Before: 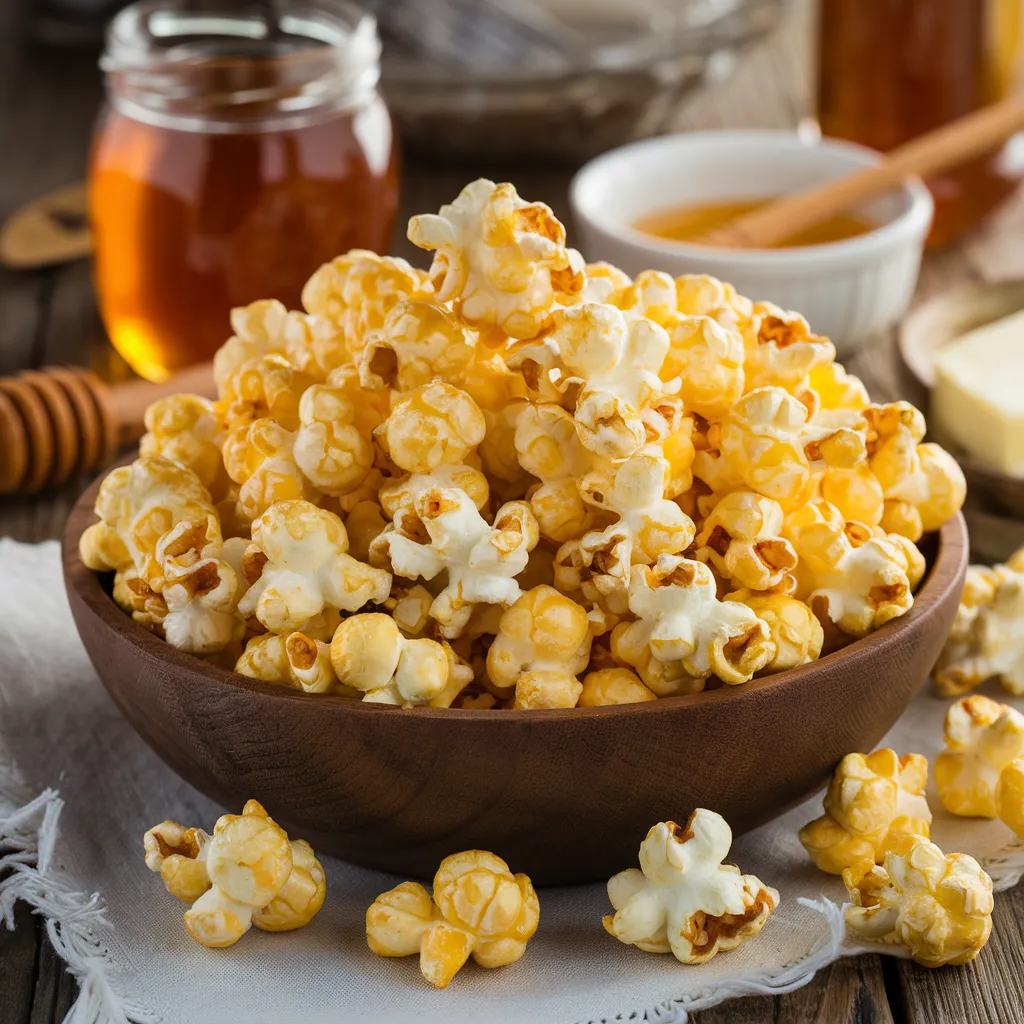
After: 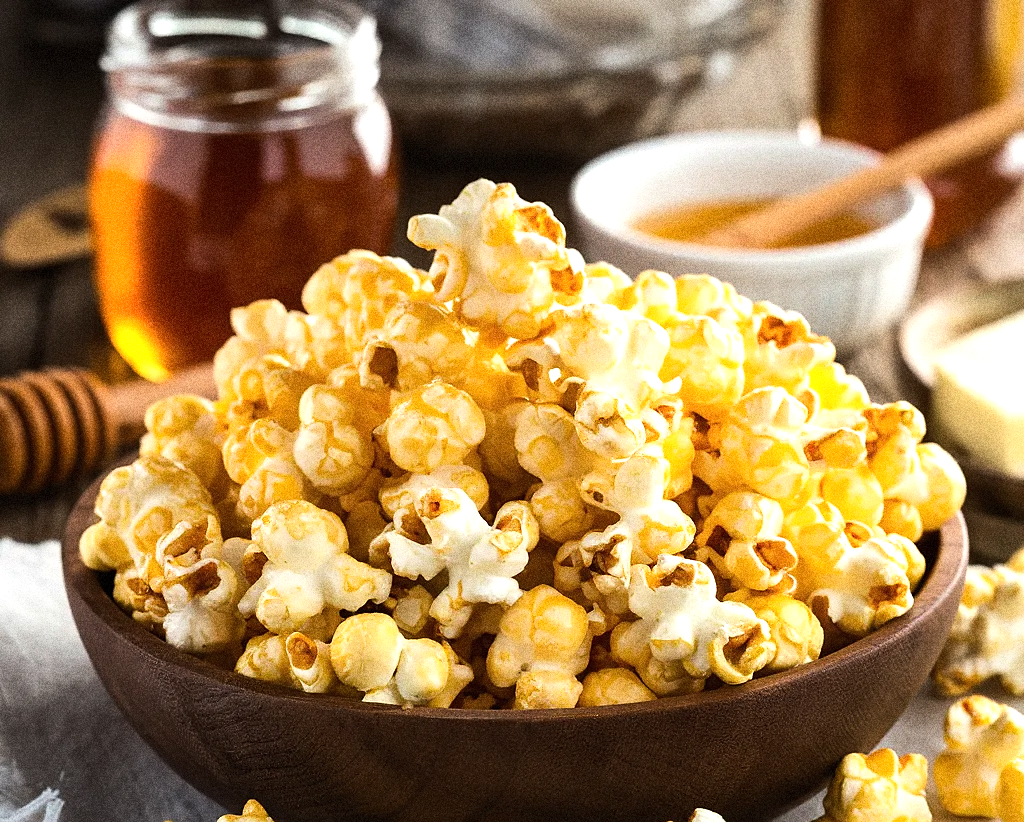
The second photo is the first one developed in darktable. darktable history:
grain: coarseness 14.49 ISO, strength 48.04%, mid-tones bias 35%
crop: bottom 19.644%
sharpen: radius 0.969, amount 0.604
tone equalizer: -8 EV -0.75 EV, -7 EV -0.7 EV, -6 EV -0.6 EV, -5 EV -0.4 EV, -3 EV 0.4 EV, -2 EV 0.6 EV, -1 EV 0.7 EV, +0 EV 0.75 EV, edges refinement/feathering 500, mask exposure compensation -1.57 EV, preserve details no
